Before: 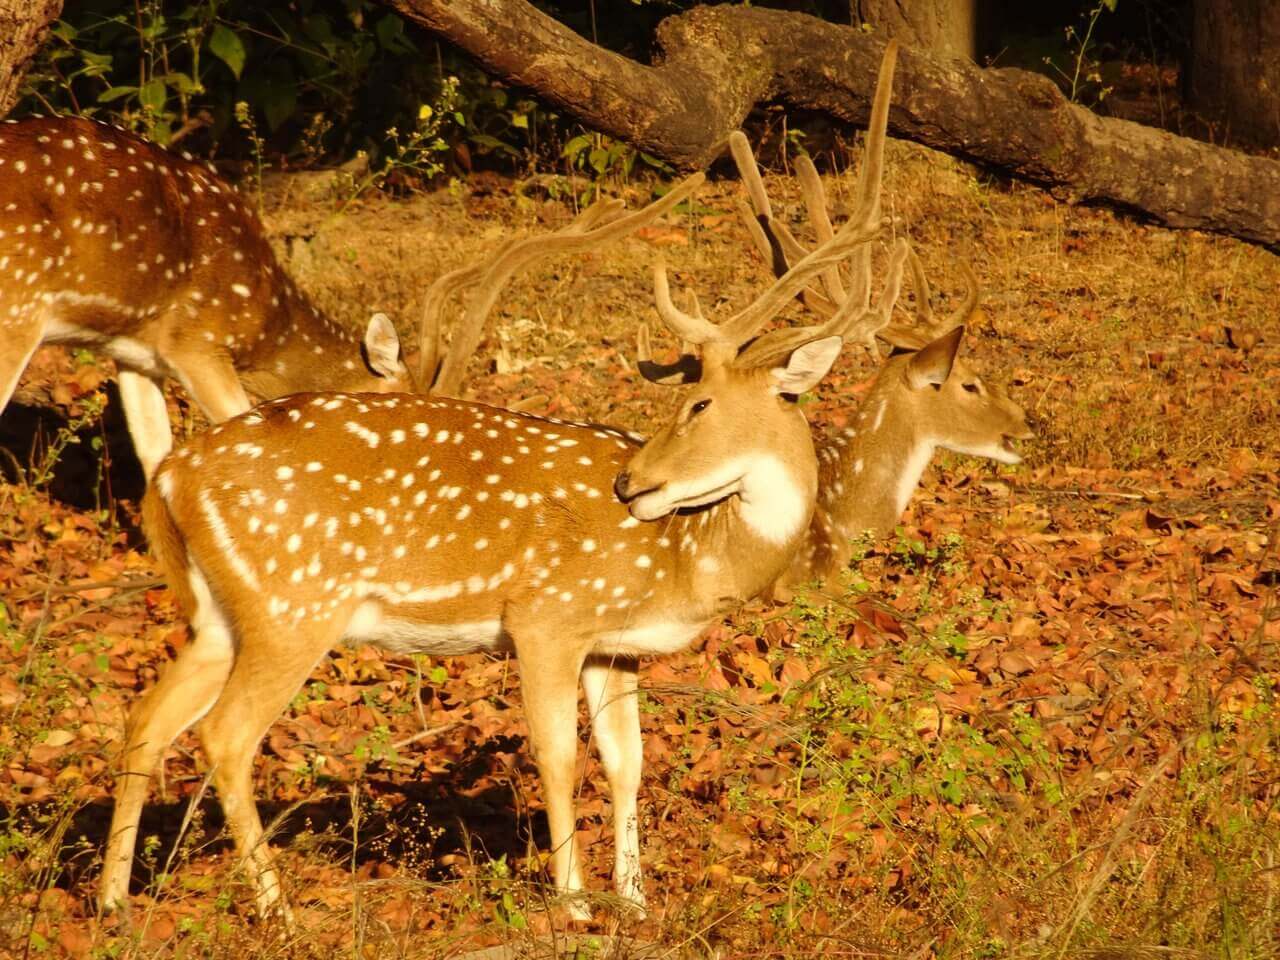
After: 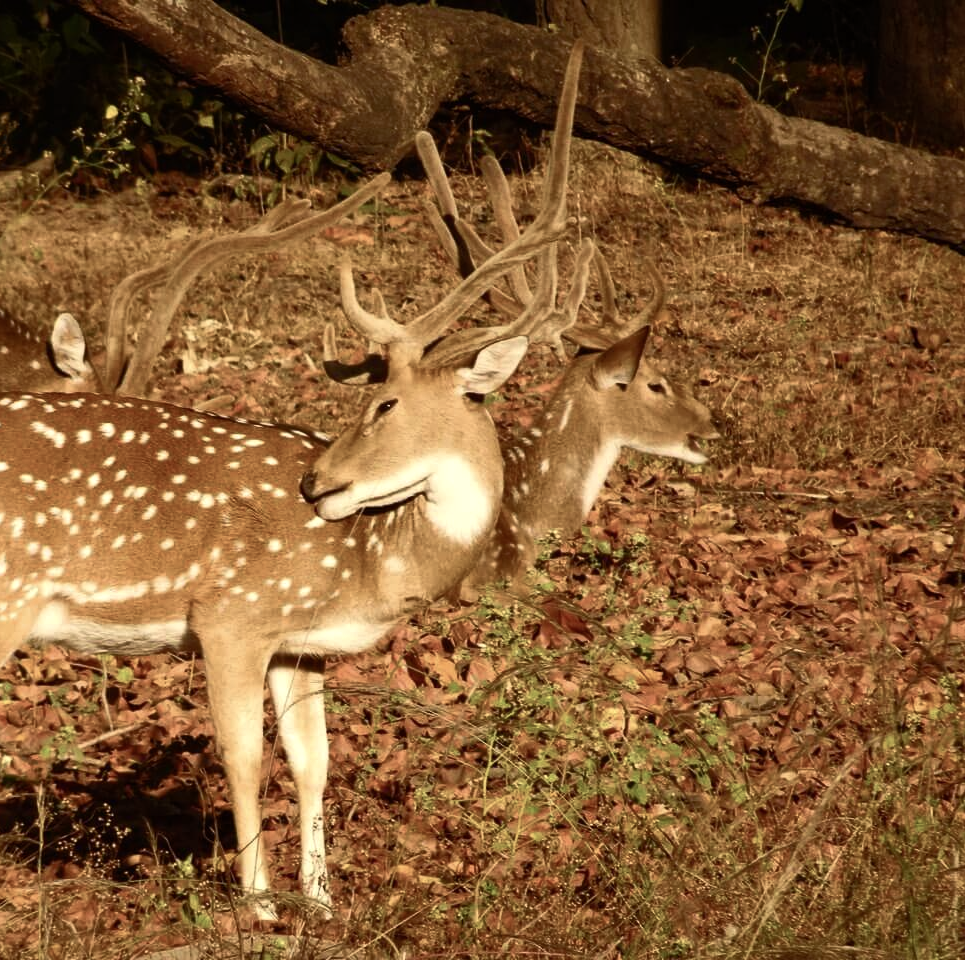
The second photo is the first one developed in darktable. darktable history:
color balance rgb: perceptual saturation grading › highlights -31.88%, perceptual saturation grading › mid-tones 5.8%, perceptual saturation grading › shadows 18.12%, perceptual brilliance grading › highlights 3.62%, perceptual brilliance grading › mid-tones -18.12%, perceptual brilliance grading › shadows -41.3%
crop and rotate: left 24.6%
